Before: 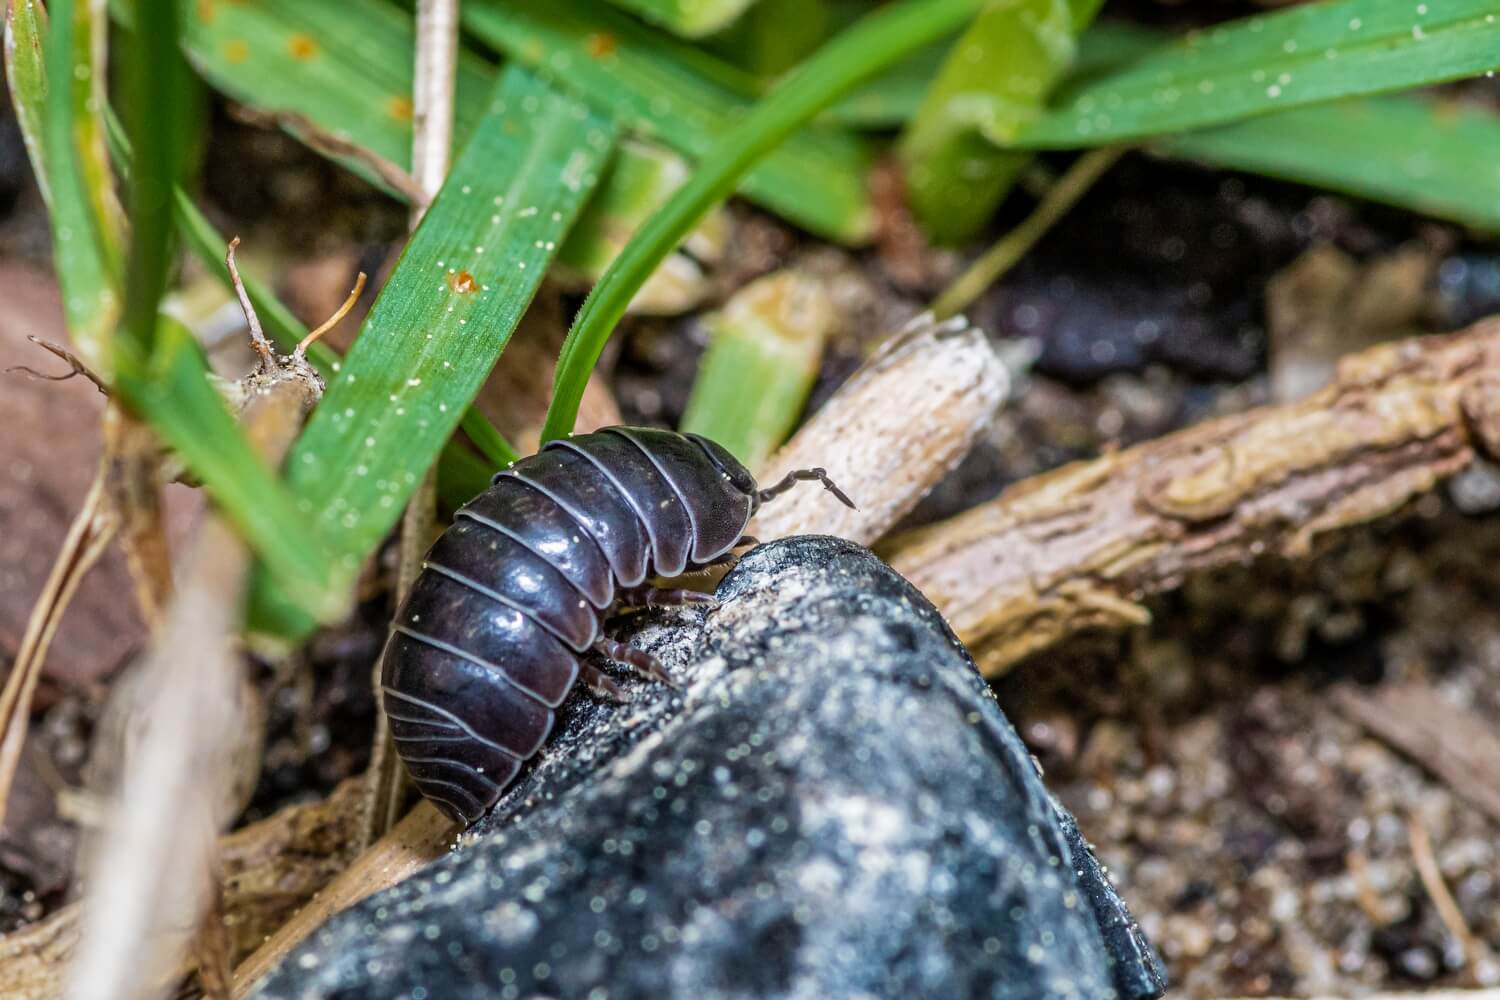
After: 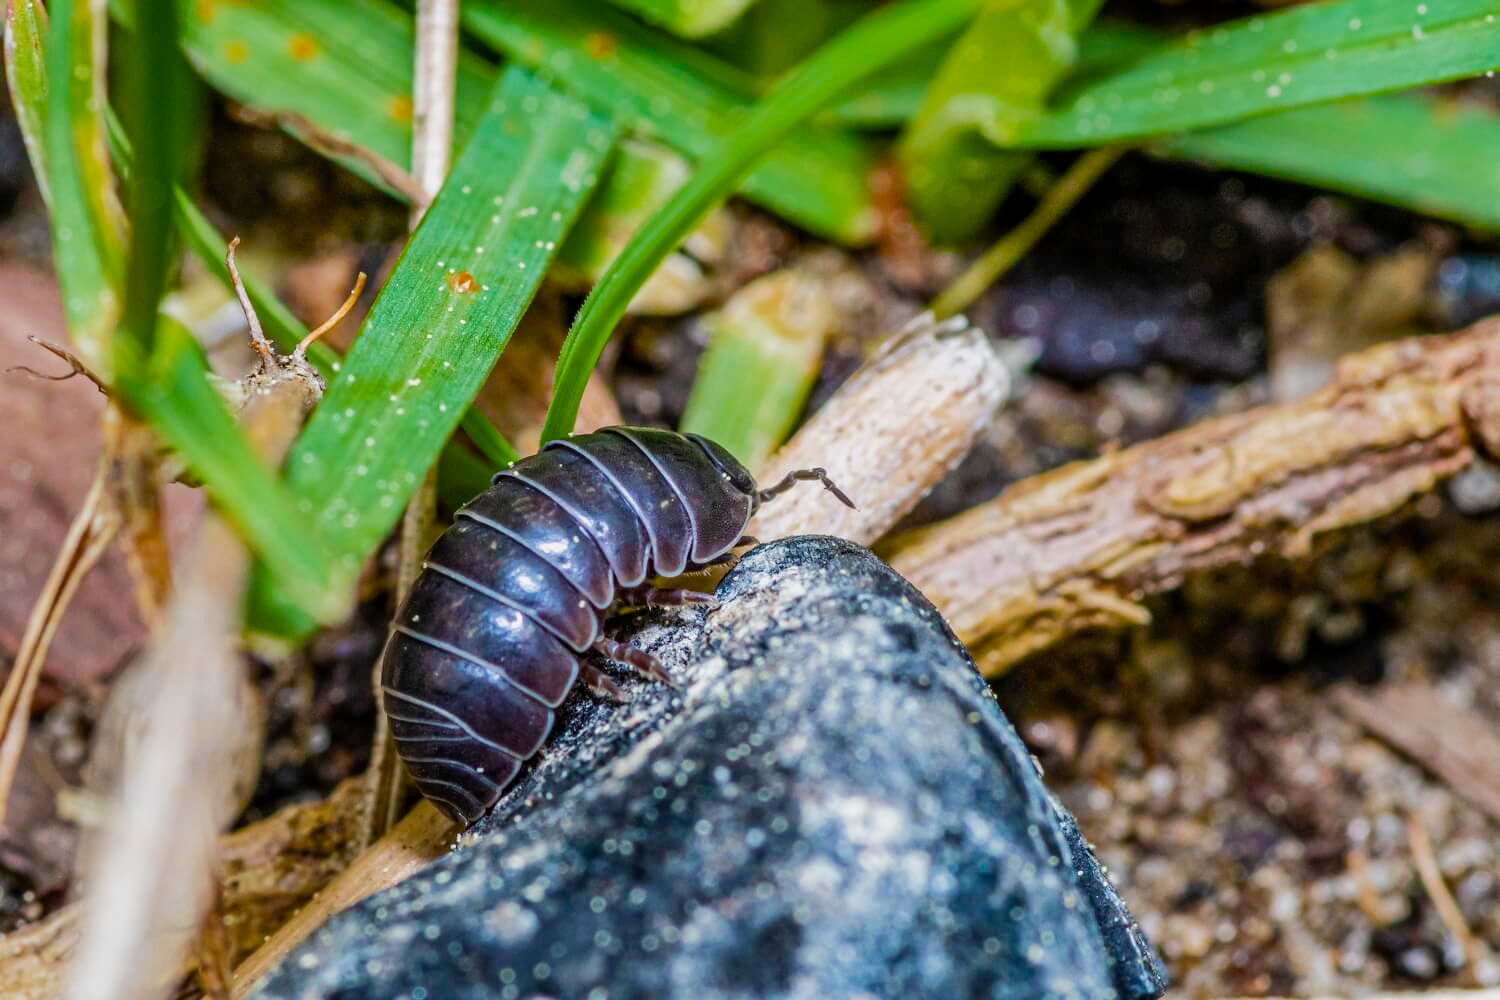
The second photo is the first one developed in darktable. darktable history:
color balance rgb: perceptual saturation grading › global saturation 20%, perceptual saturation grading › highlights -25.502%, perceptual saturation grading › shadows 25.608%, perceptual brilliance grading › mid-tones 9.804%, perceptual brilliance grading › shadows 14.274%, global vibrance 20%
exposure: exposure -0.156 EV, compensate highlight preservation false
